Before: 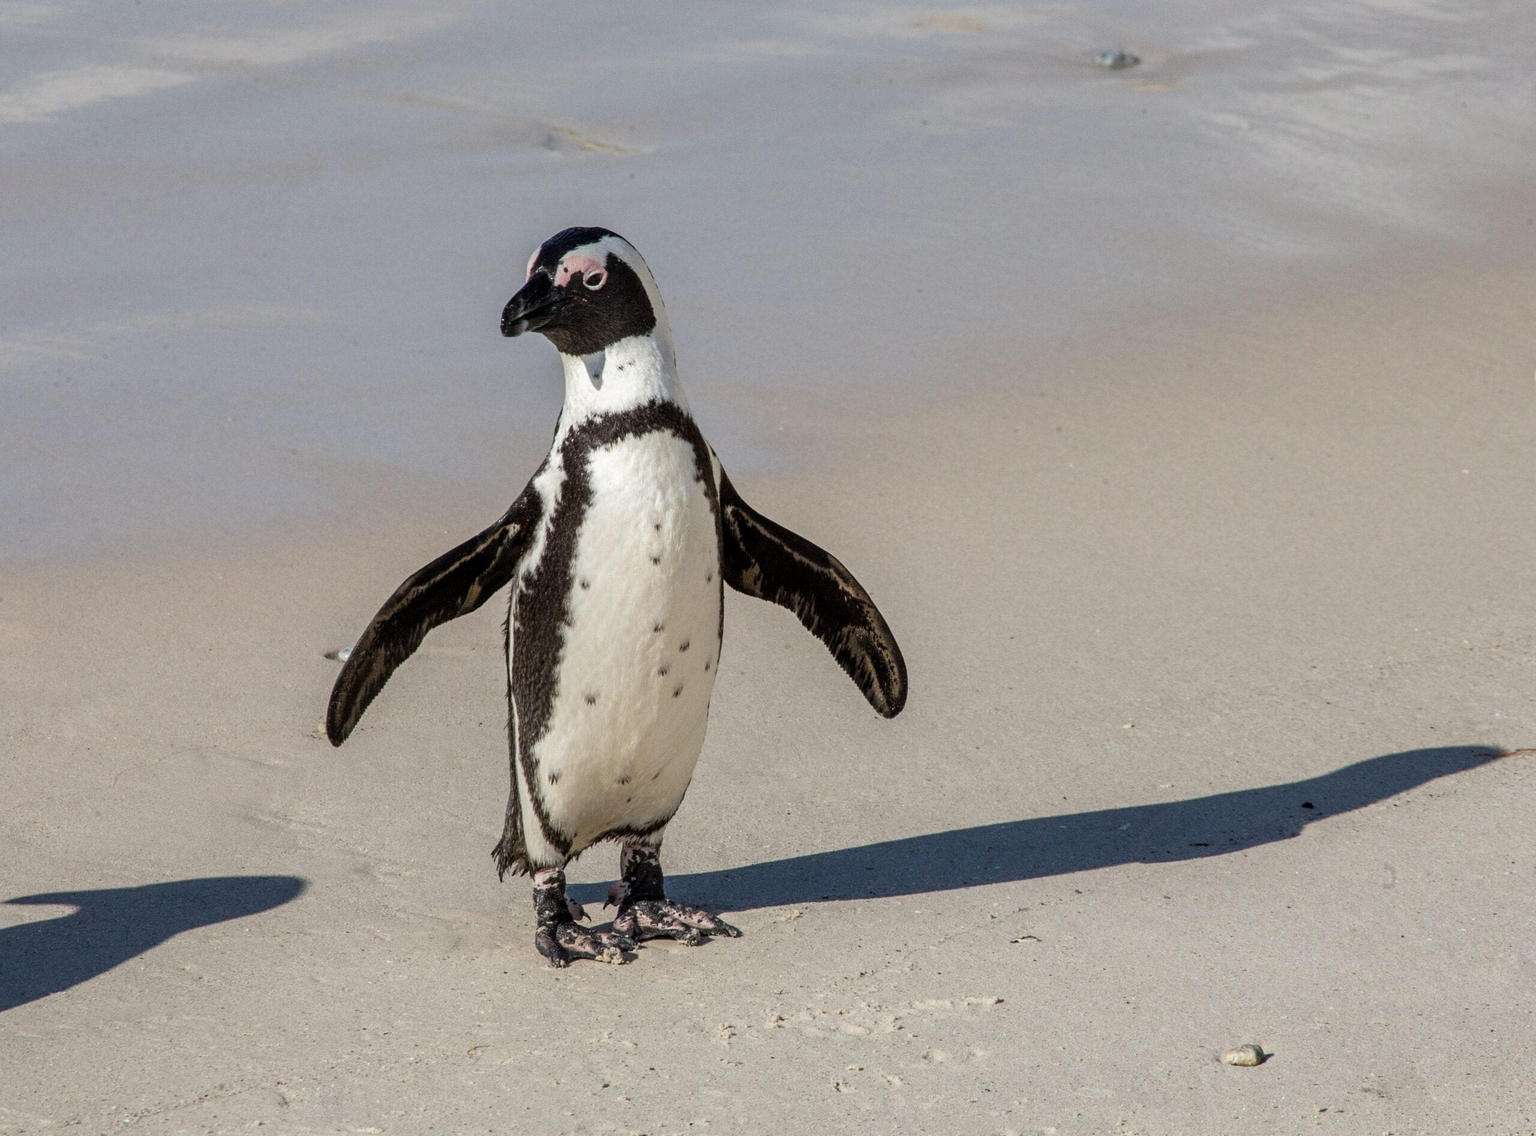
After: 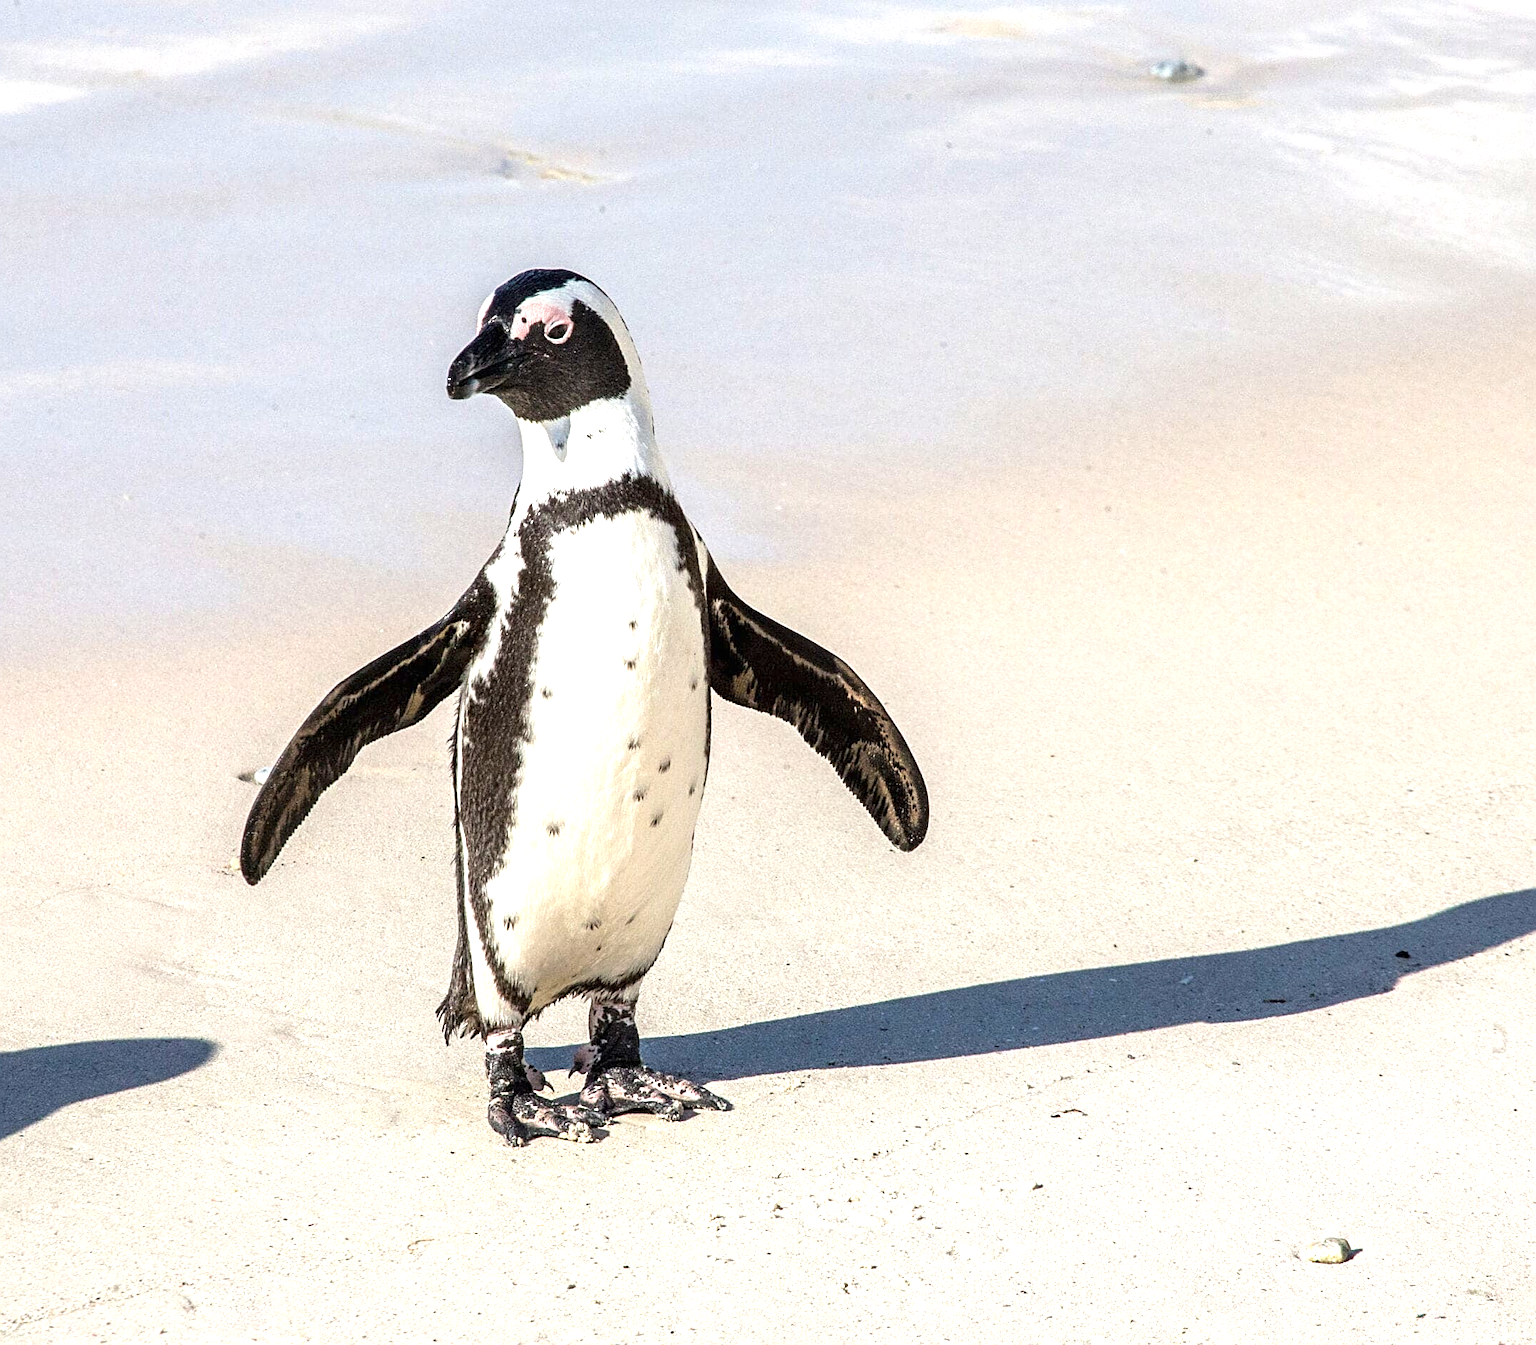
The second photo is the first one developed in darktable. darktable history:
sharpen: on, module defaults
crop: left 8.085%, right 7.465%
exposure: black level correction 0, exposure 1.287 EV, compensate highlight preservation false
